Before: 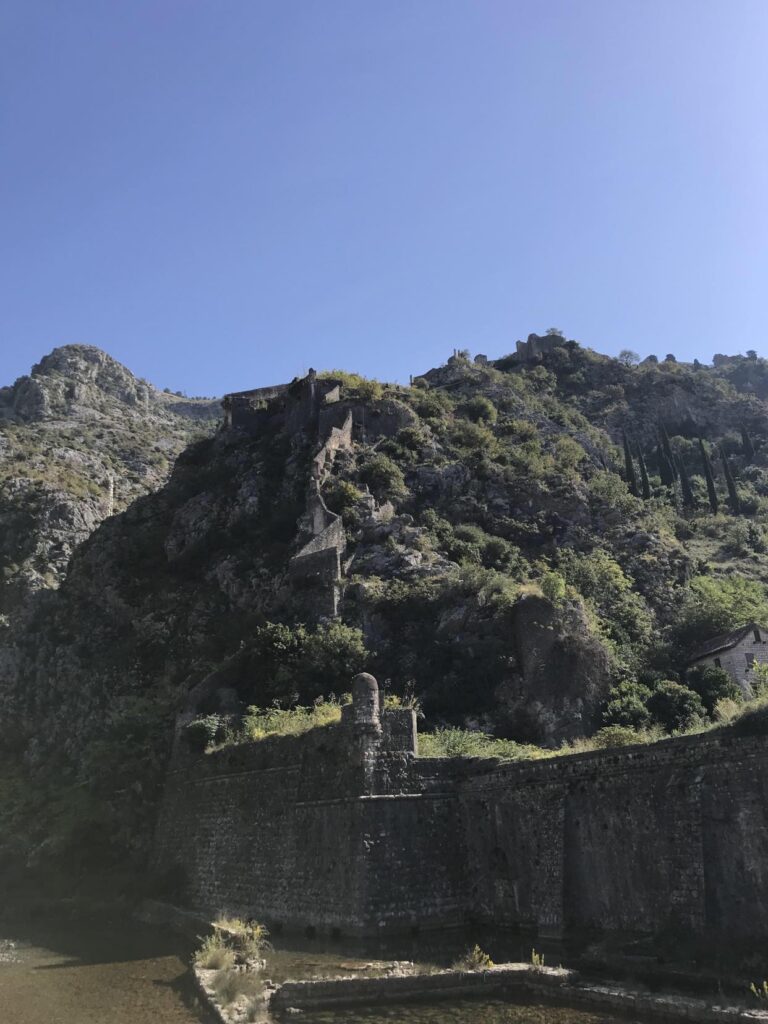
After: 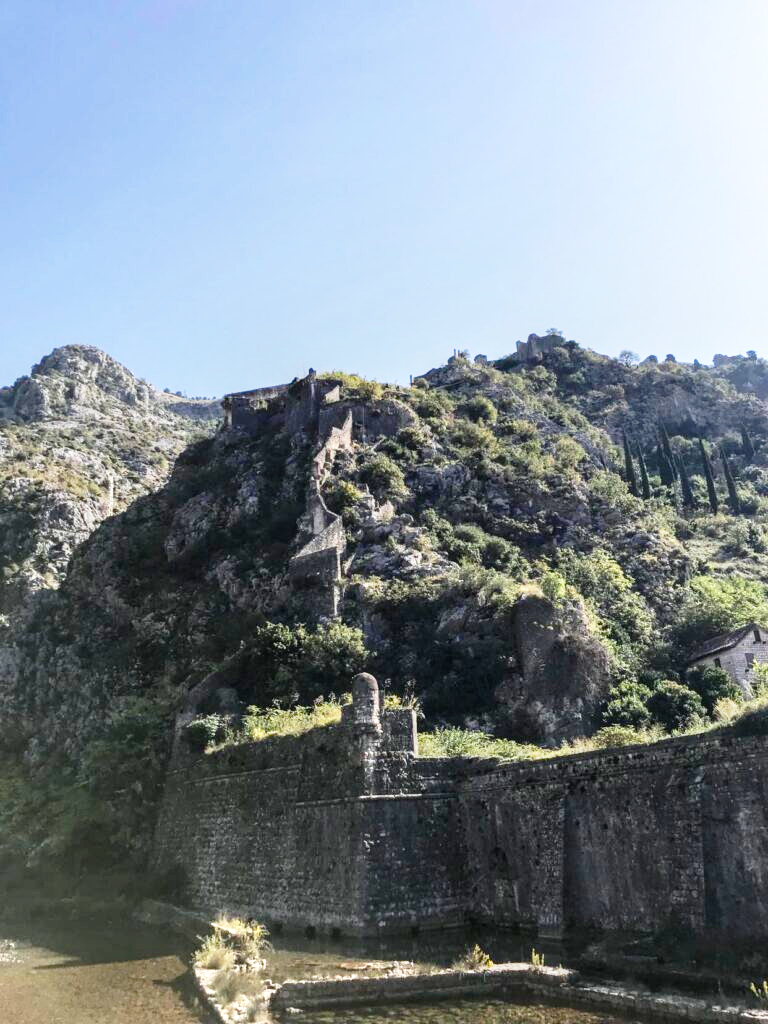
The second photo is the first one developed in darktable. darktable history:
base curve: curves: ch0 [(0, 0) (0.012, 0.01) (0.073, 0.168) (0.31, 0.711) (0.645, 0.957) (1, 1)], preserve colors none
local contrast: on, module defaults
